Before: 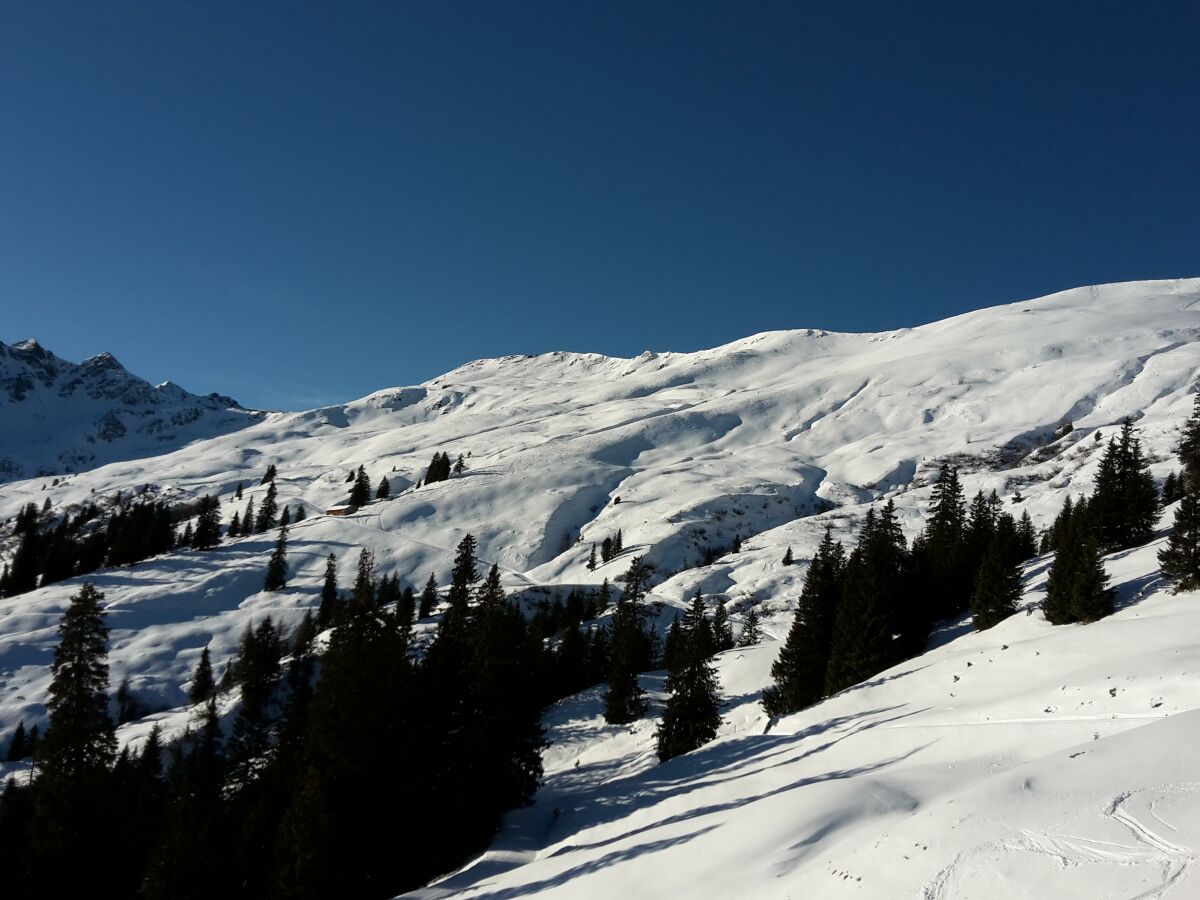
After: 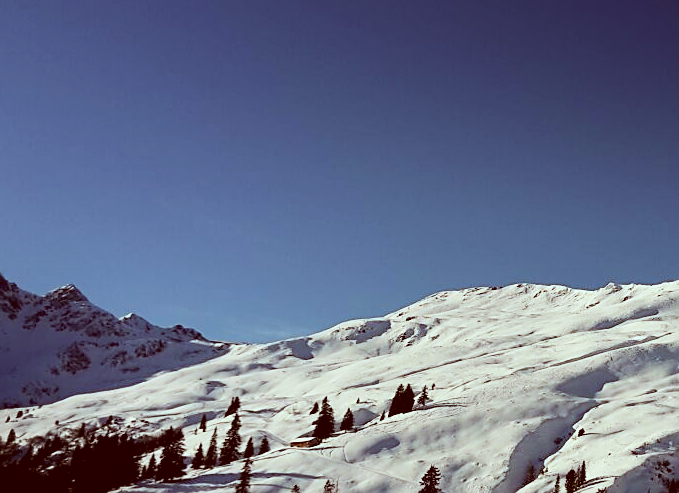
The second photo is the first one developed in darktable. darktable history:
crop and rotate: left 3.032%, top 7.6%, right 40.329%, bottom 37.539%
color correction: highlights a* -6.97, highlights b* -0.189, shadows a* 20.21, shadows b* 12.06
sharpen: on, module defaults
filmic rgb: black relative exposure -7.96 EV, white relative exposure 3.98 EV, hardness 4.14, contrast 0.998
shadows and highlights: shadows -86.15, highlights -36.2, soften with gaussian
exposure: exposure 0.78 EV, compensate highlight preservation false
contrast brightness saturation: saturation 0.096
